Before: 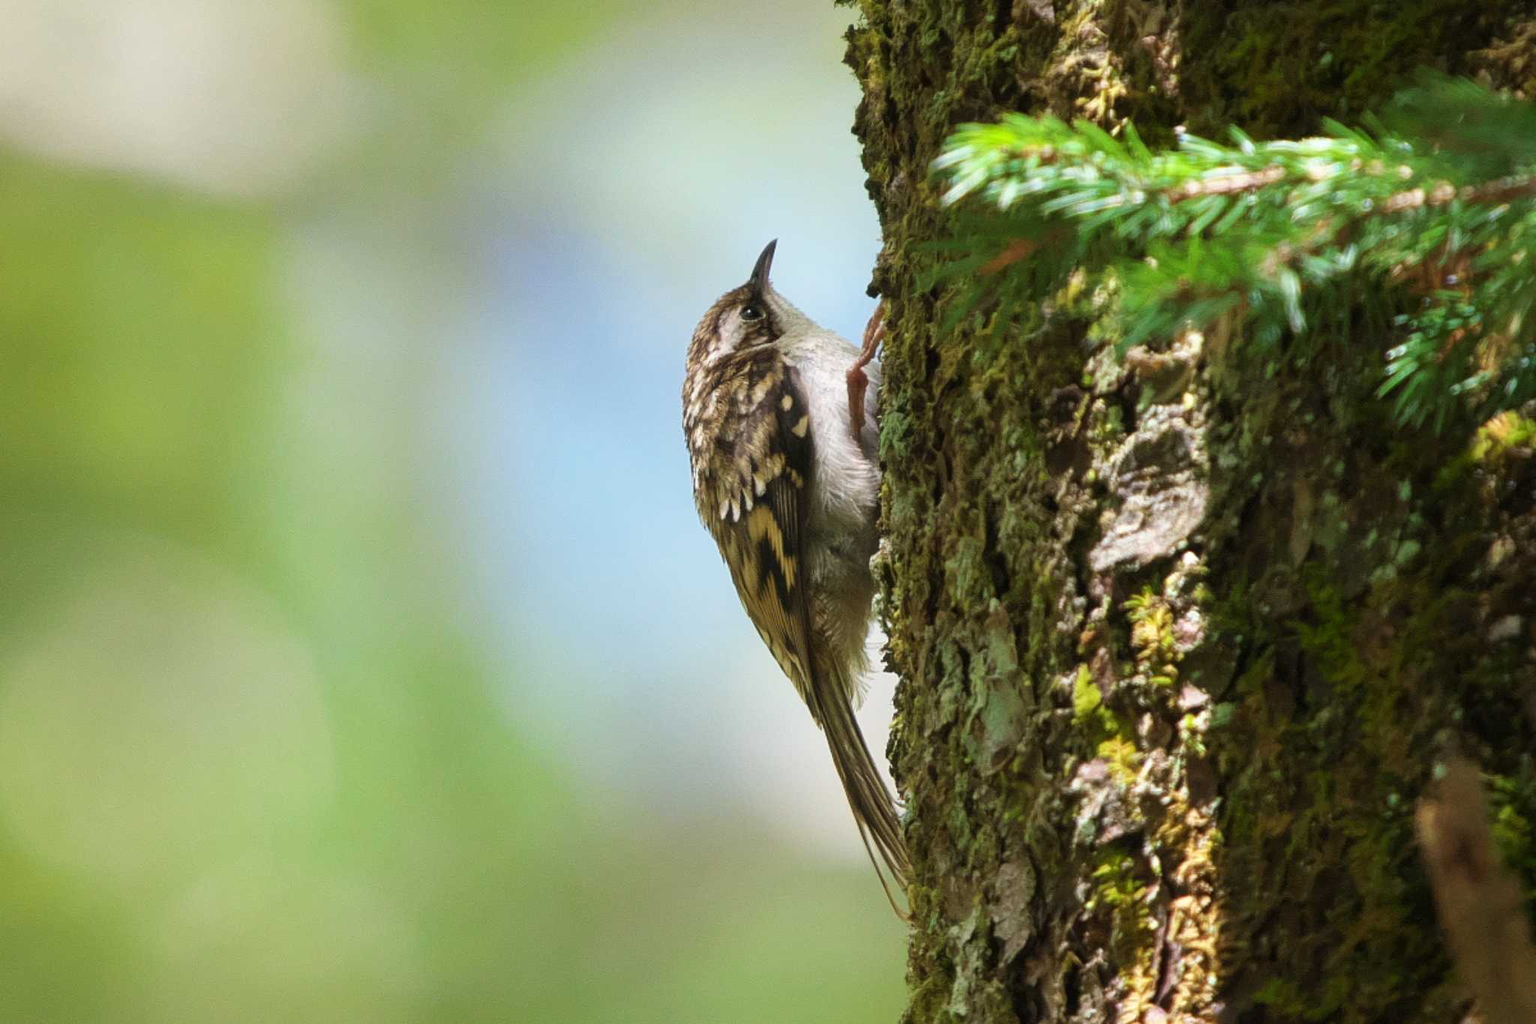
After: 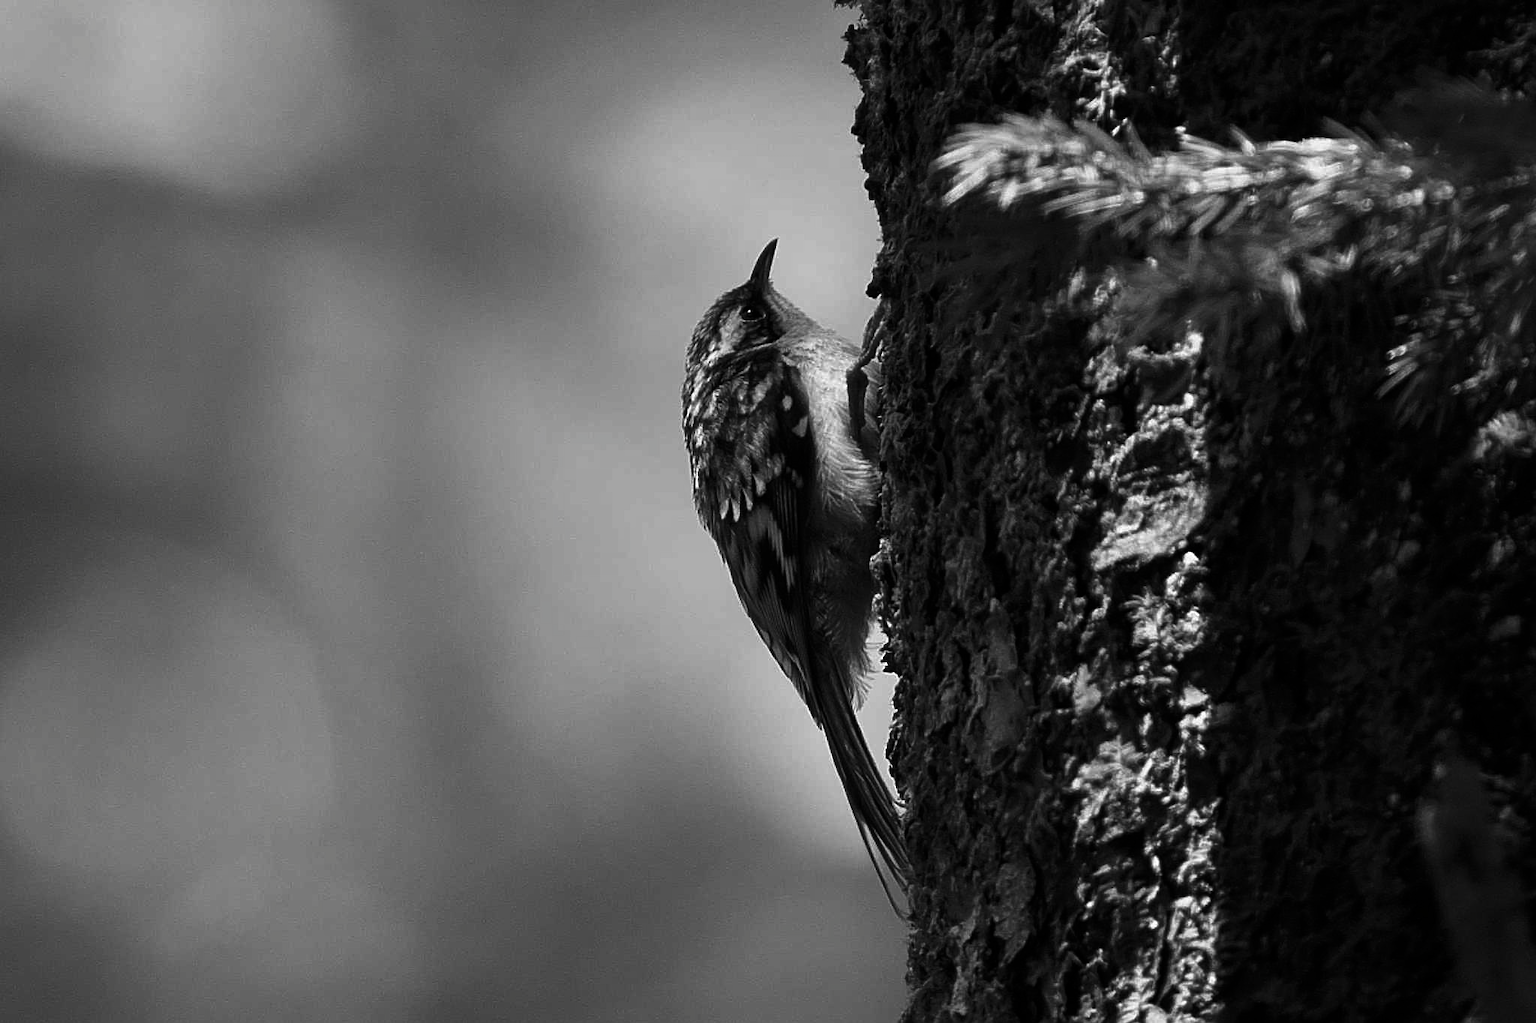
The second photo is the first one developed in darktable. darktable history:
contrast brightness saturation: contrast -0.029, brightness -0.582, saturation -0.999
sharpen: on, module defaults
